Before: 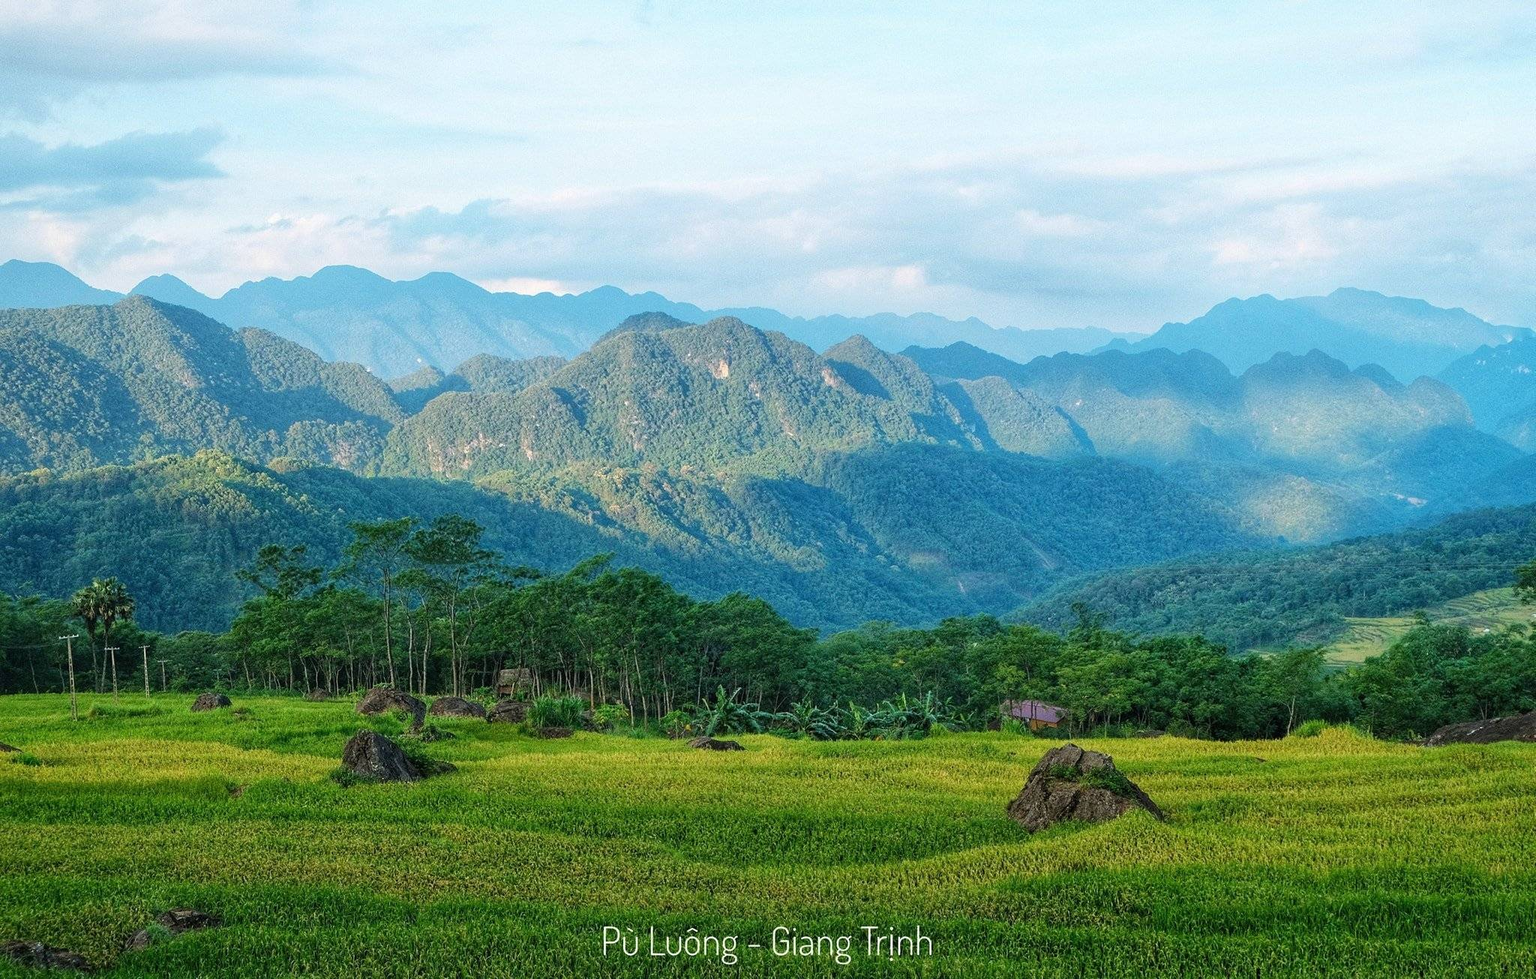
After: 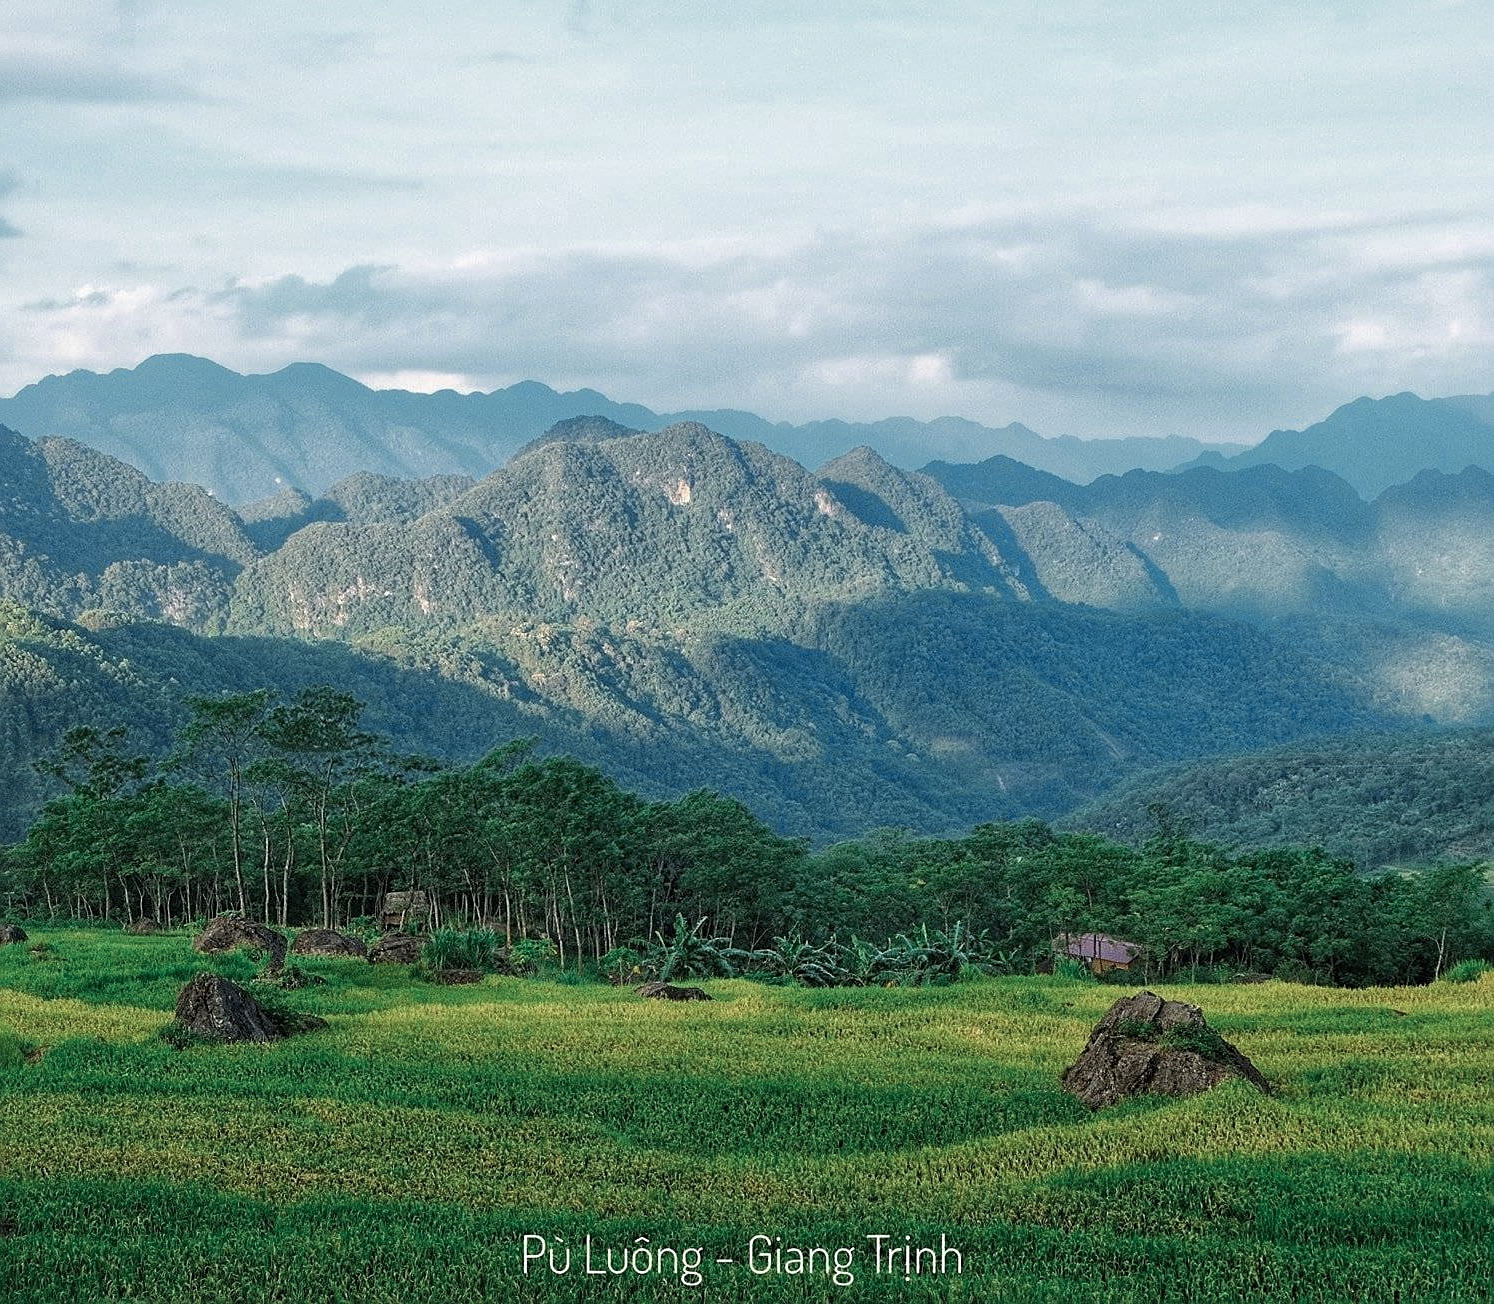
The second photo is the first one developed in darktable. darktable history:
crop: left 13.74%, top 0%, right 13.303%
sharpen: on, module defaults
color zones: curves: ch0 [(0, 0.5) (0.125, 0.4) (0.25, 0.5) (0.375, 0.4) (0.5, 0.4) (0.625, 0.35) (0.75, 0.35) (0.875, 0.5)]; ch1 [(0, 0.35) (0.125, 0.45) (0.25, 0.35) (0.375, 0.35) (0.5, 0.35) (0.625, 0.35) (0.75, 0.45) (0.875, 0.35)]; ch2 [(0, 0.6) (0.125, 0.5) (0.25, 0.5) (0.375, 0.6) (0.5, 0.6) (0.625, 0.5) (0.75, 0.5) (0.875, 0.5)]
